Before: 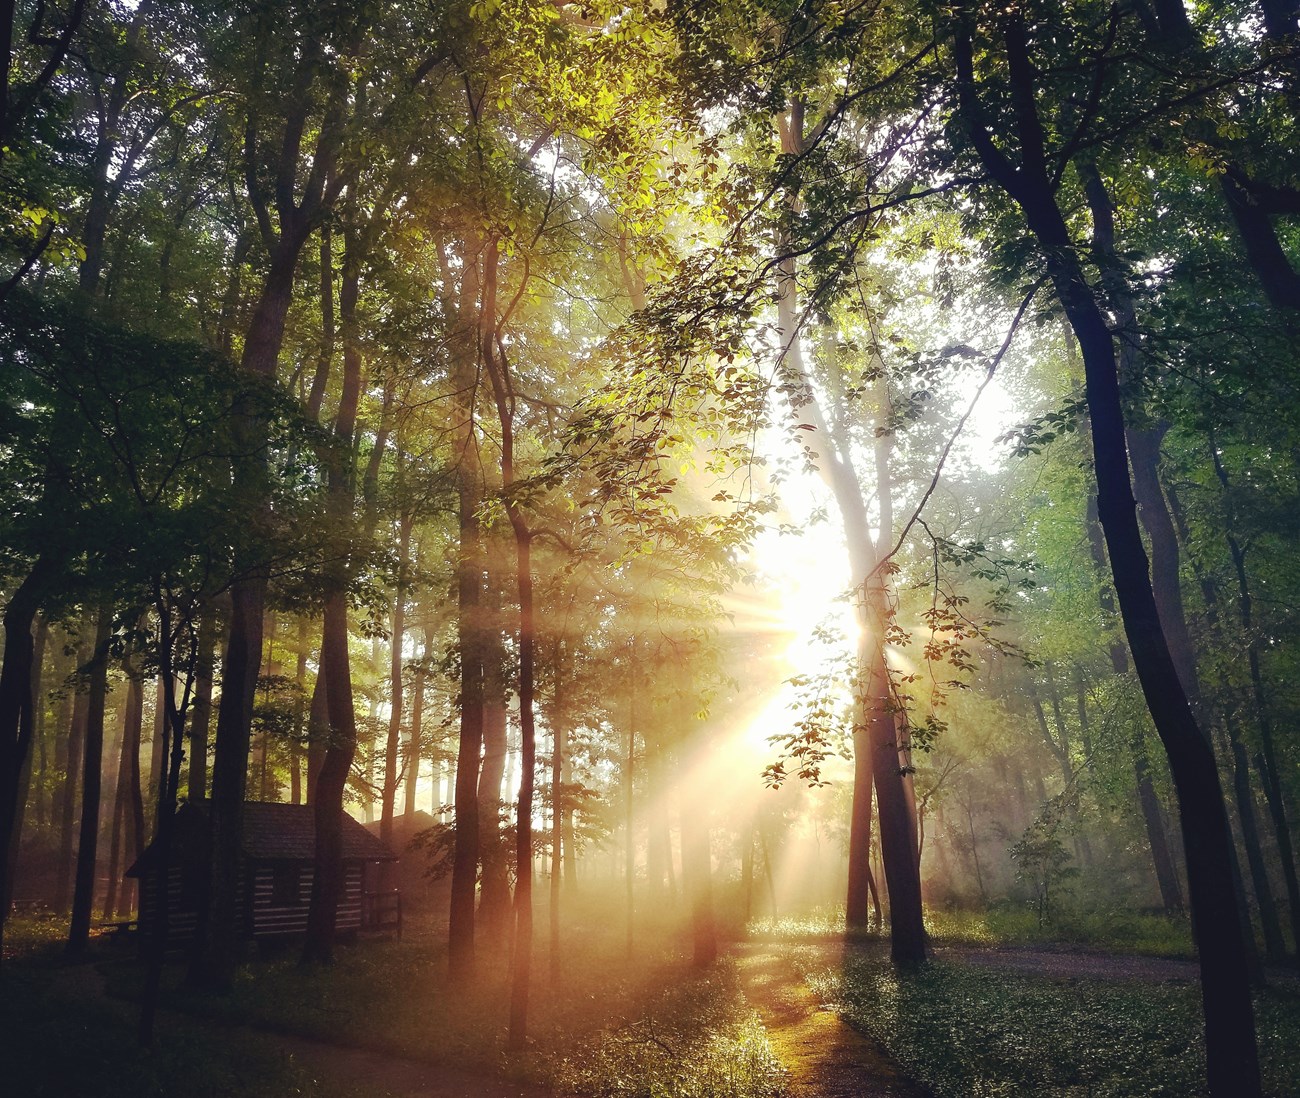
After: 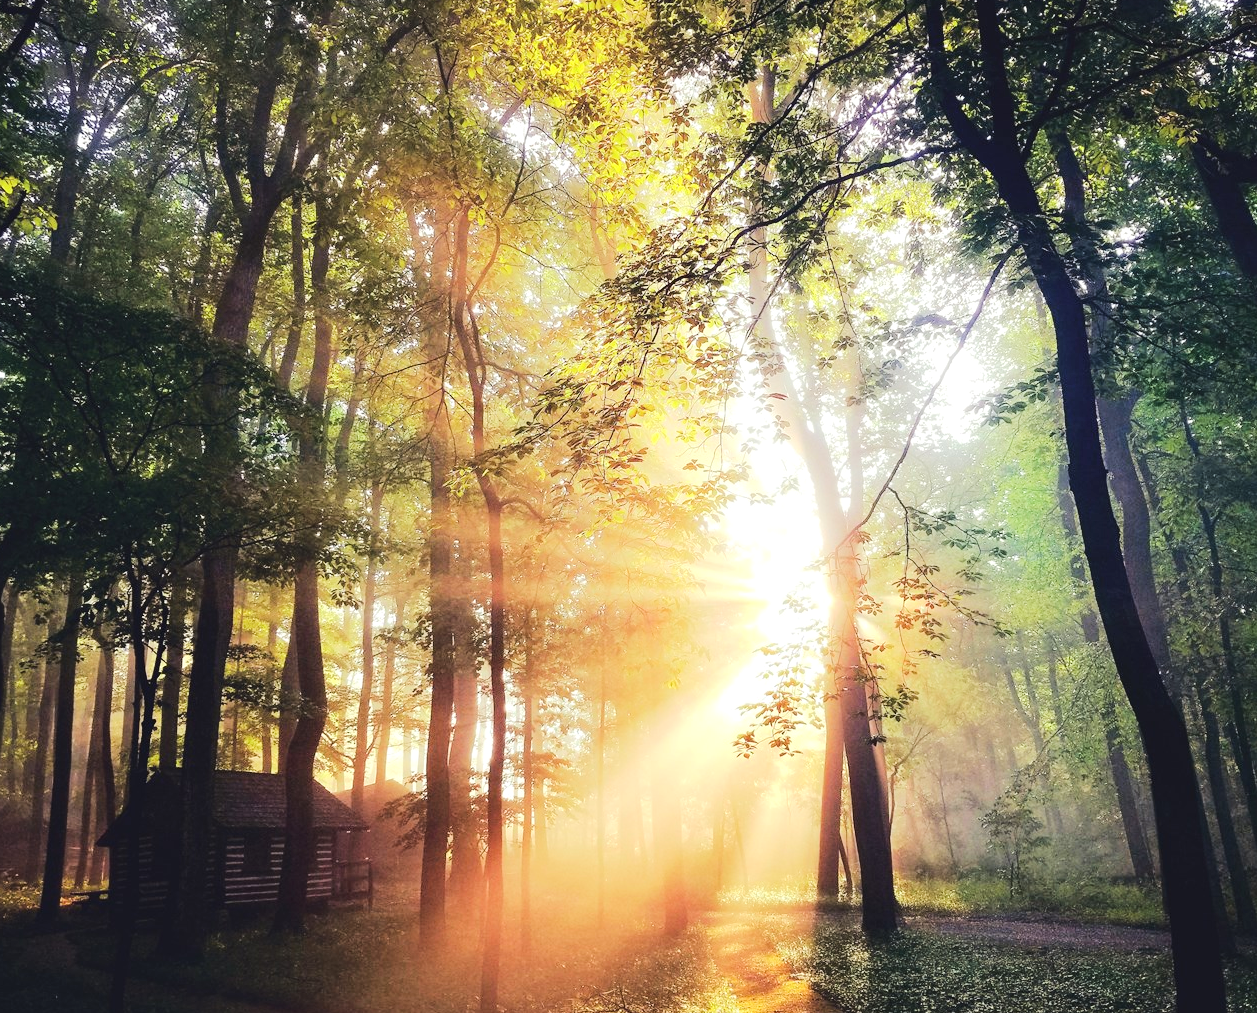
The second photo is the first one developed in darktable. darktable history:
crop: left 2.268%, top 2.851%, right 0.965%, bottom 4.823%
tone equalizer: -7 EV 0.158 EV, -6 EV 0.562 EV, -5 EV 1.17 EV, -4 EV 1.35 EV, -3 EV 1.14 EV, -2 EV 0.6 EV, -1 EV 0.15 EV, edges refinement/feathering 500, mask exposure compensation -1.57 EV, preserve details no
